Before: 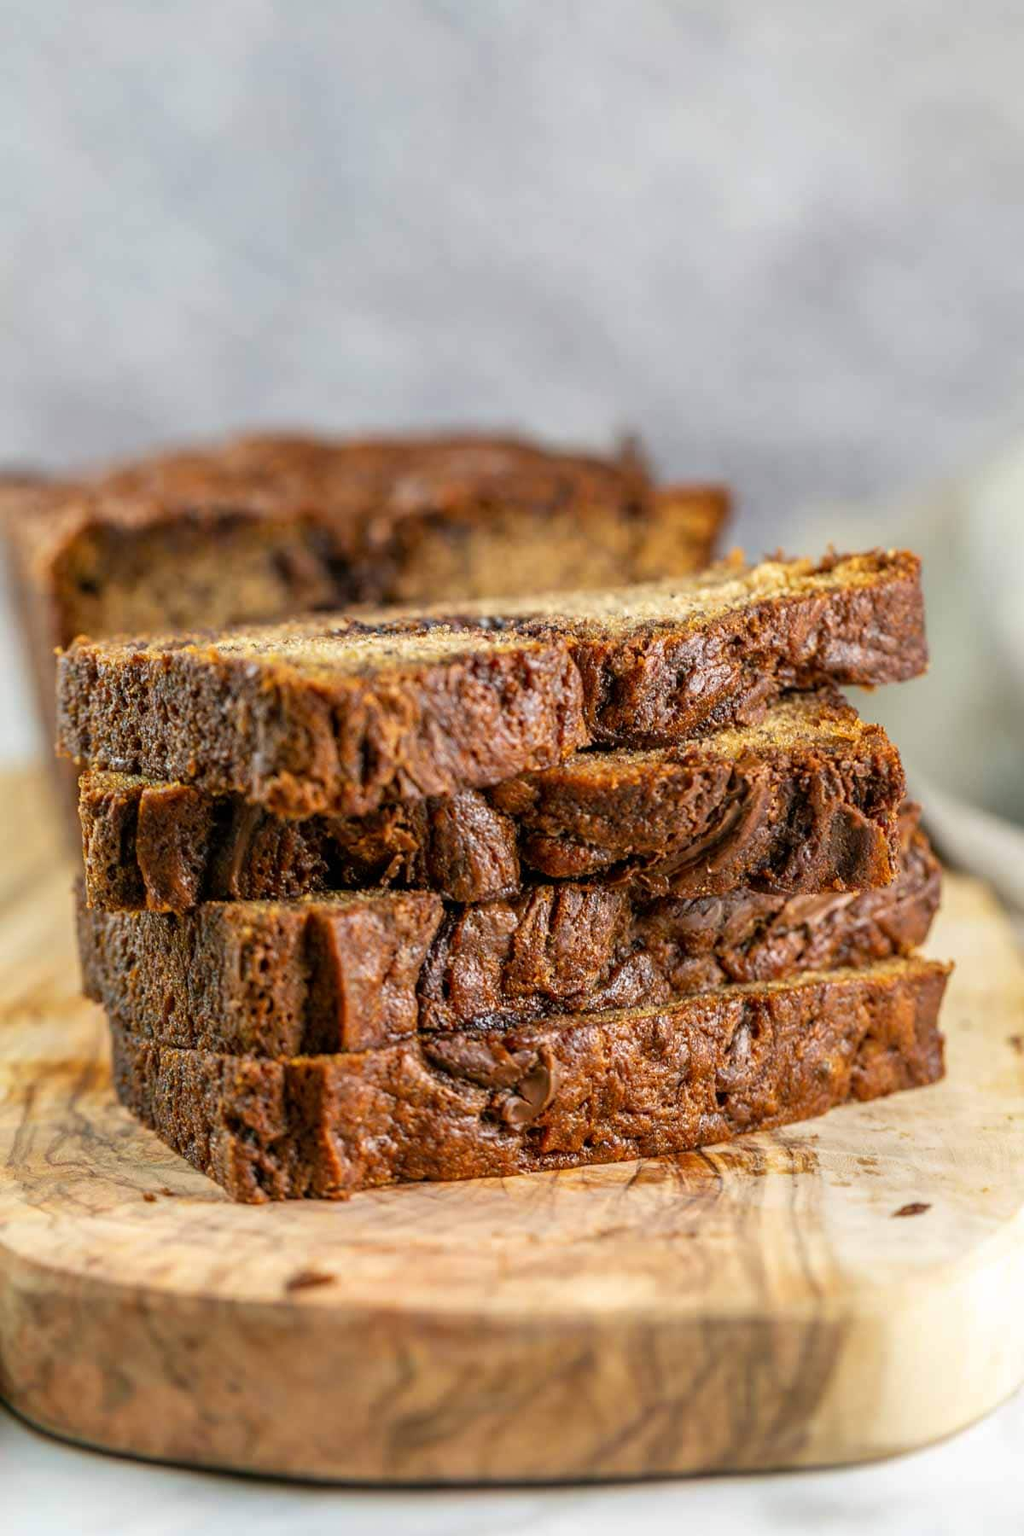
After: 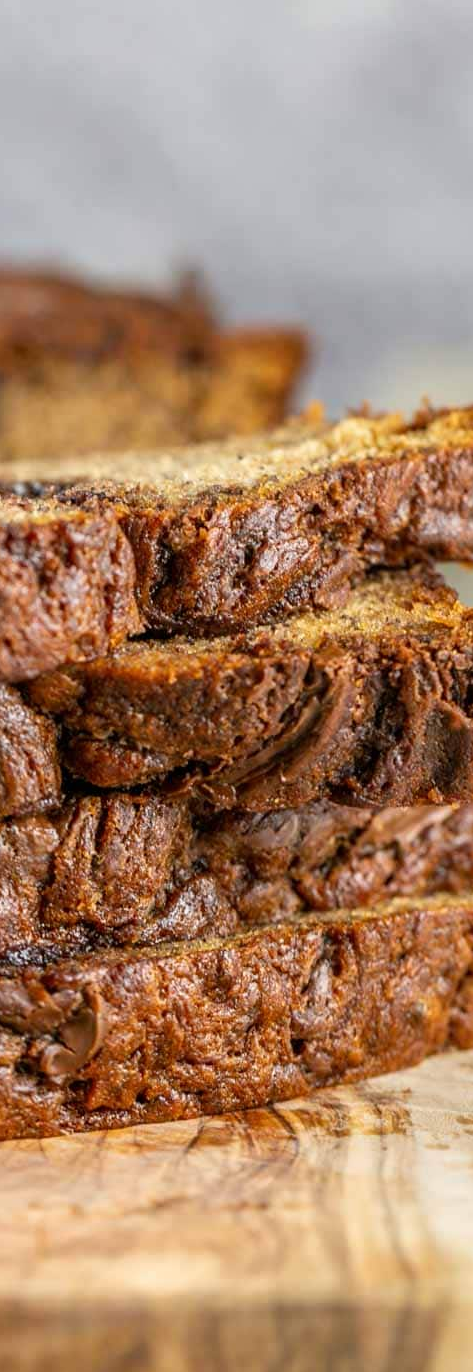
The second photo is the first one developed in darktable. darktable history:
crop: left 45.721%, top 13.393%, right 14.118%, bottom 10.01%
